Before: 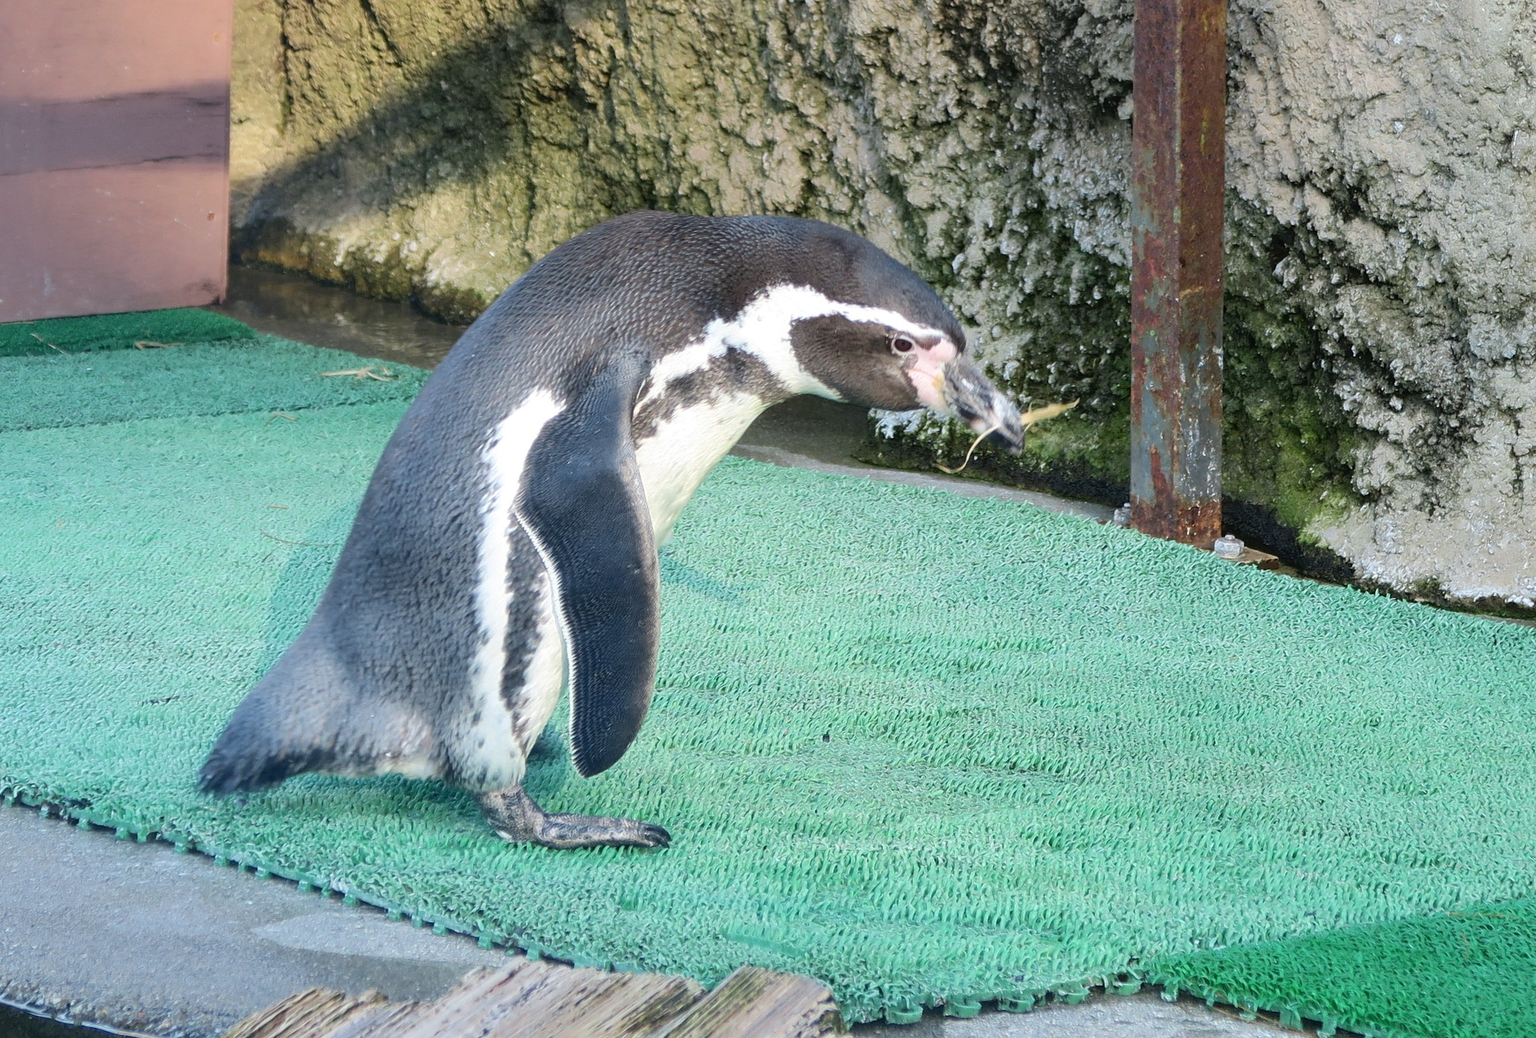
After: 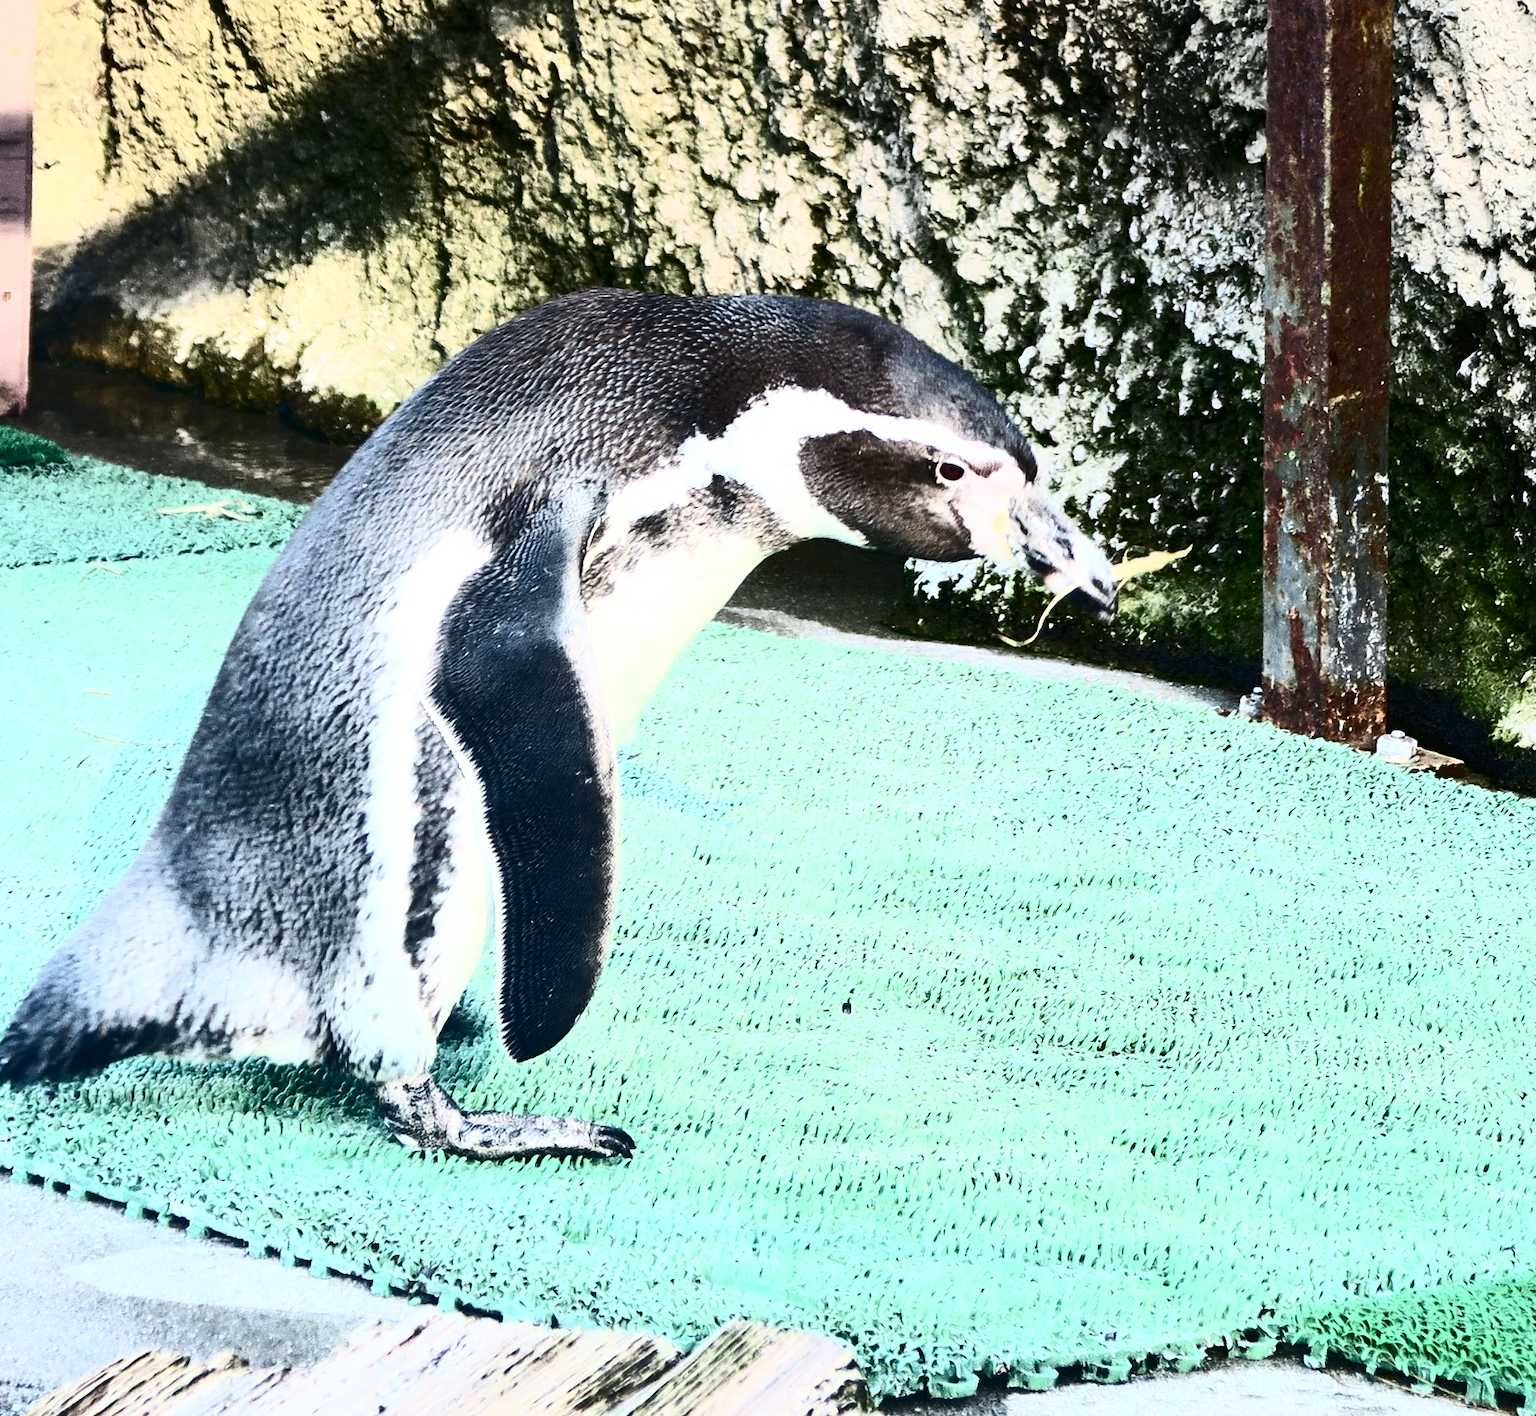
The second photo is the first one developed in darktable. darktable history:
crop: left 13.443%, right 13.31%
contrast brightness saturation: contrast 0.93, brightness 0.2
